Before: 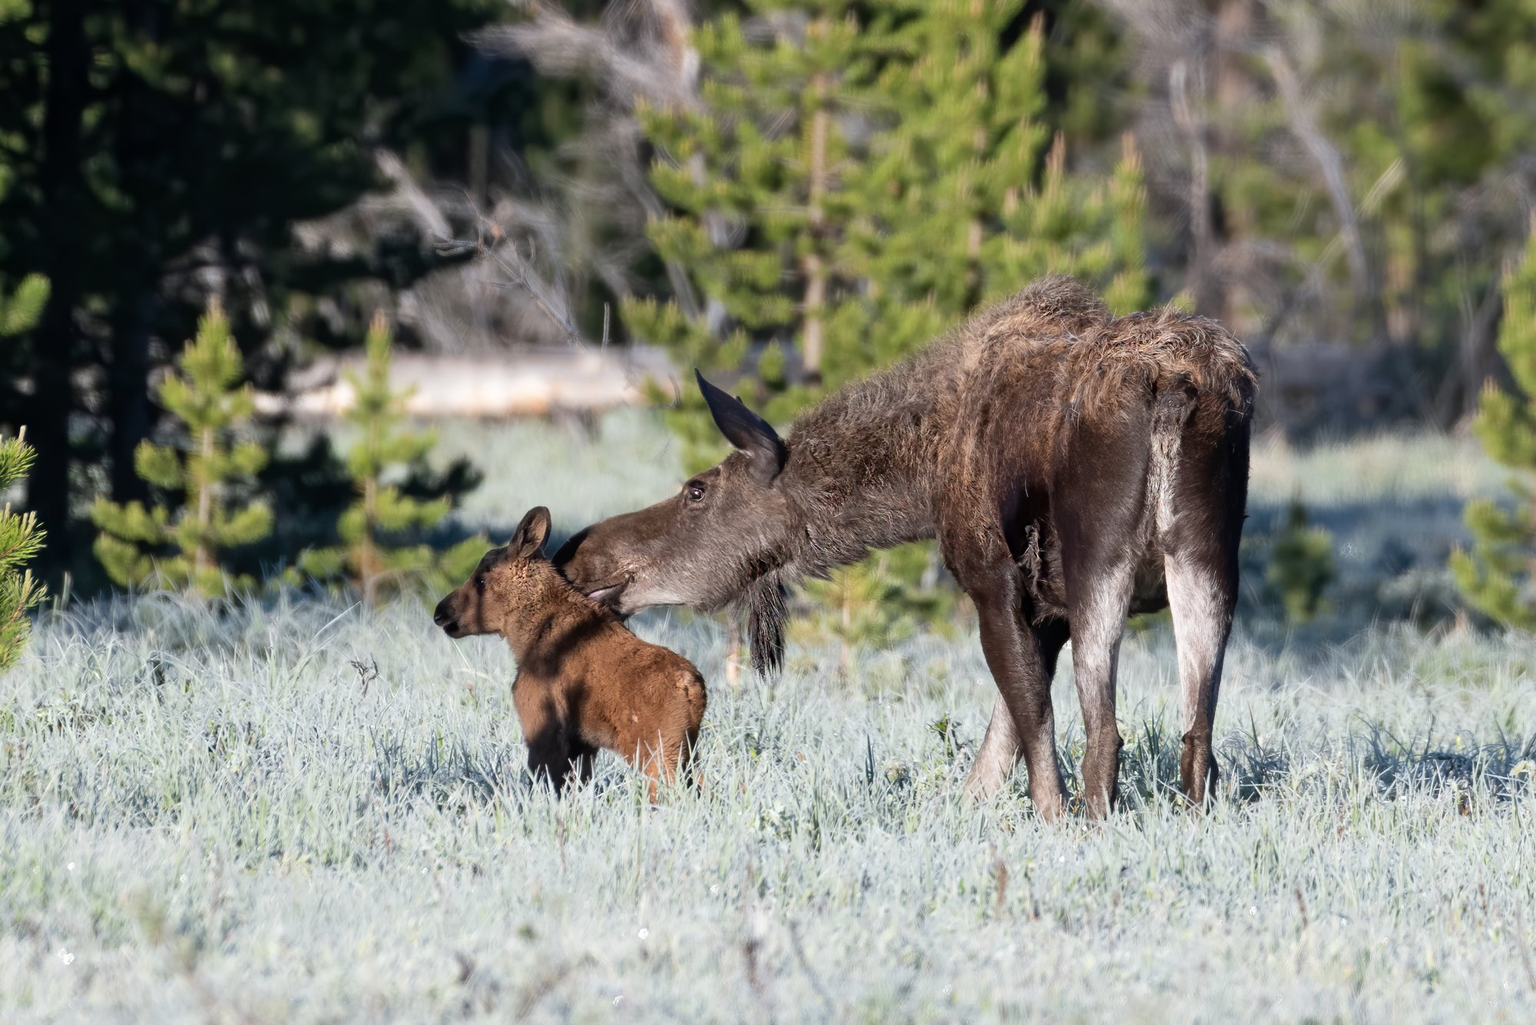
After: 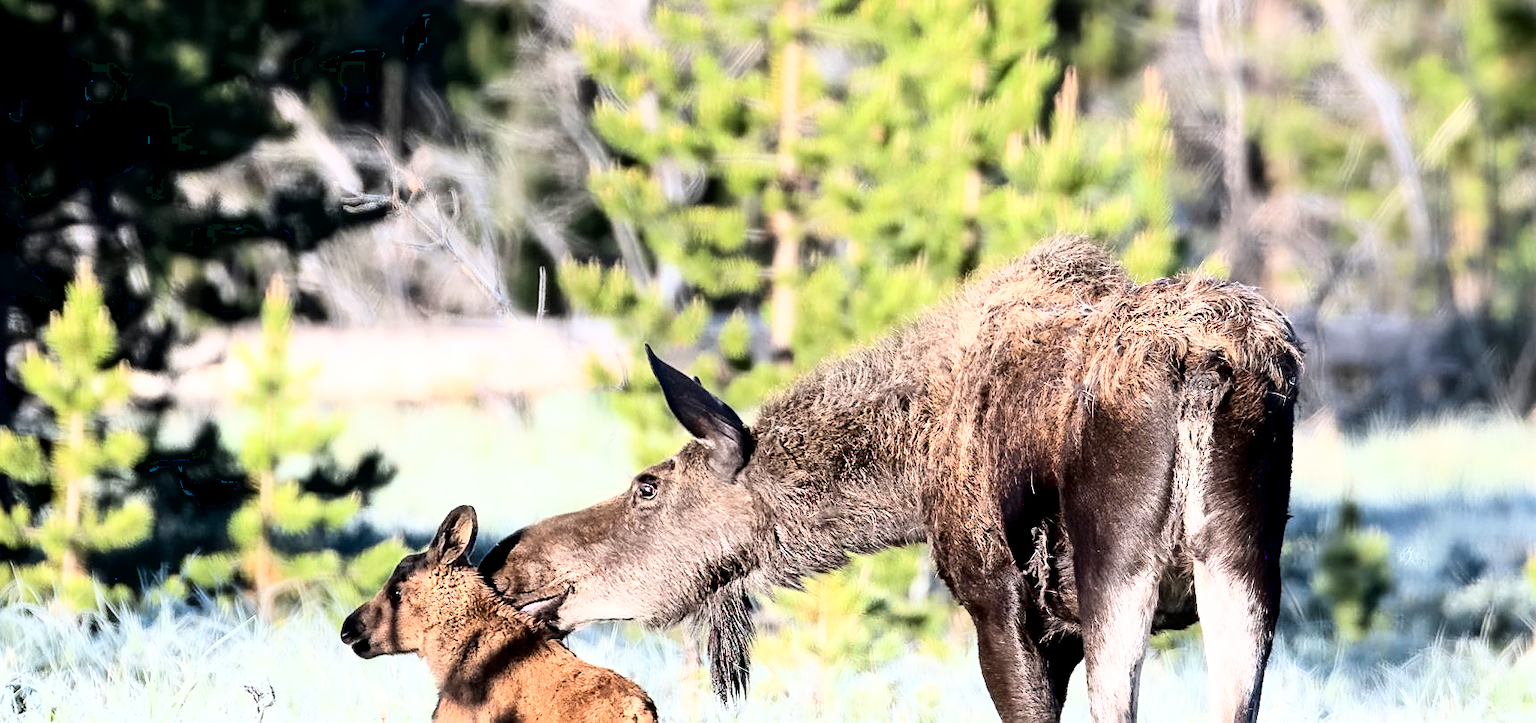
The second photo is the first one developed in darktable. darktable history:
color zones: curves: ch1 [(0, 0.523) (0.143, 0.545) (0.286, 0.52) (0.429, 0.506) (0.571, 0.503) (0.714, 0.503) (0.857, 0.508) (1, 0.523)], mix -120.93%
sharpen: on, module defaults
crop and rotate: left 9.263%, top 7.218%, right 5.07%, bottom 32.219%
exposure: black level correction 0.004, exposure 0.413 EV, compensate highlight preservation false
base curve: curves: ch0 [(0, 0) (0.007, 0.004) (0.027, 0.03) (0.046, 0.07) (0.207, 0.54) (0.442, 0.872) (0.673, 0.972) (1, 1)]
